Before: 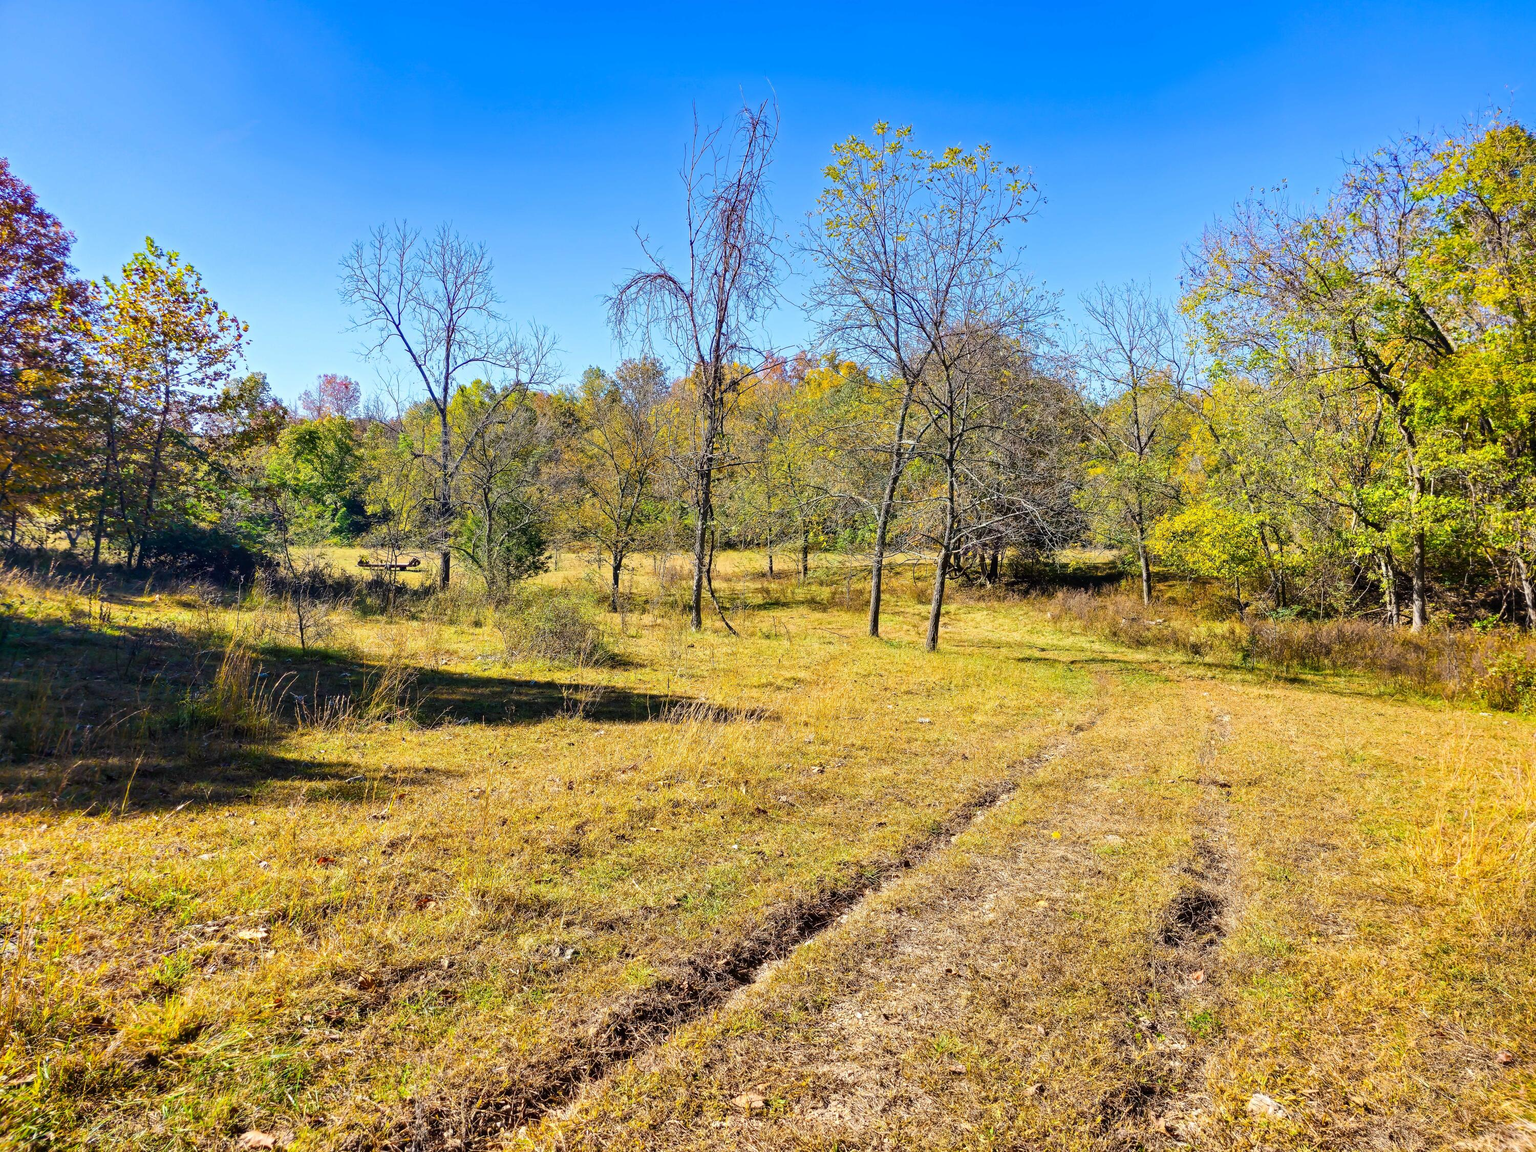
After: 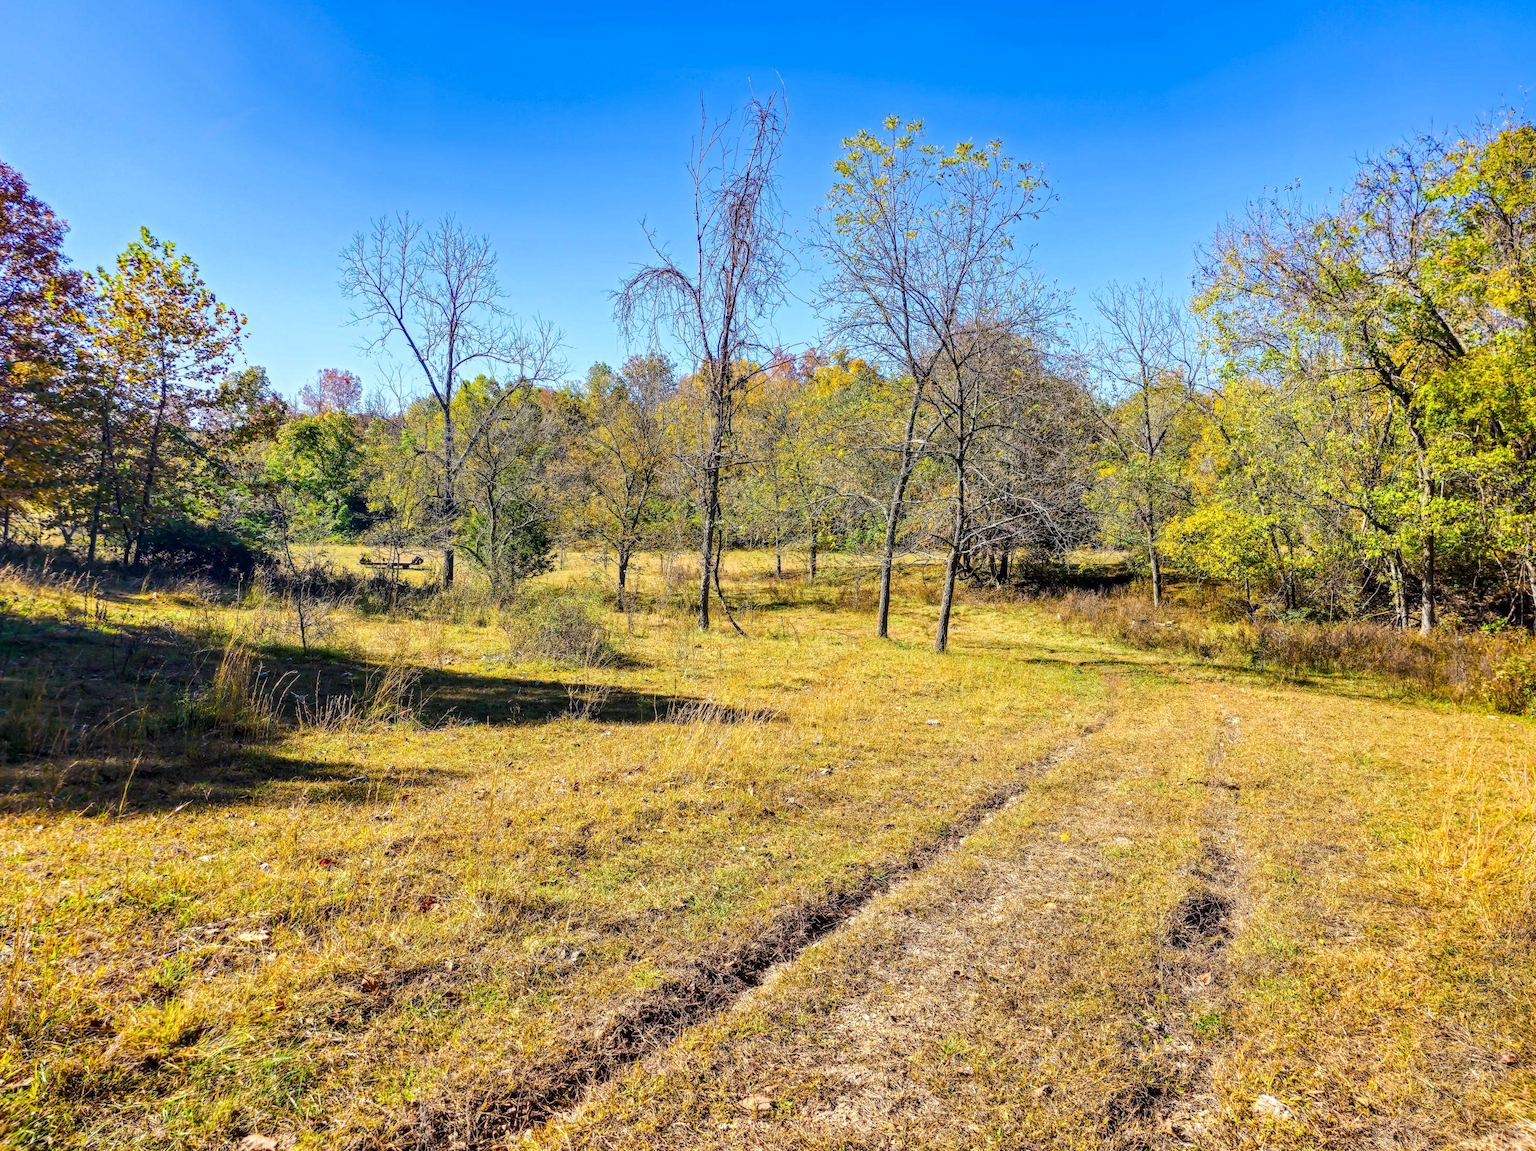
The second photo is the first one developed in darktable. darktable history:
local contrast: on, module defaults
rotate and perspective: rotation 0.174°, lens shift (vertical) 0.013, lens shift (horizontal) 0.019, shear 0.001, automatic cropping original format, crop left 0.007, crop right 0.991, crop top 0.016, crop bottom 0.997
